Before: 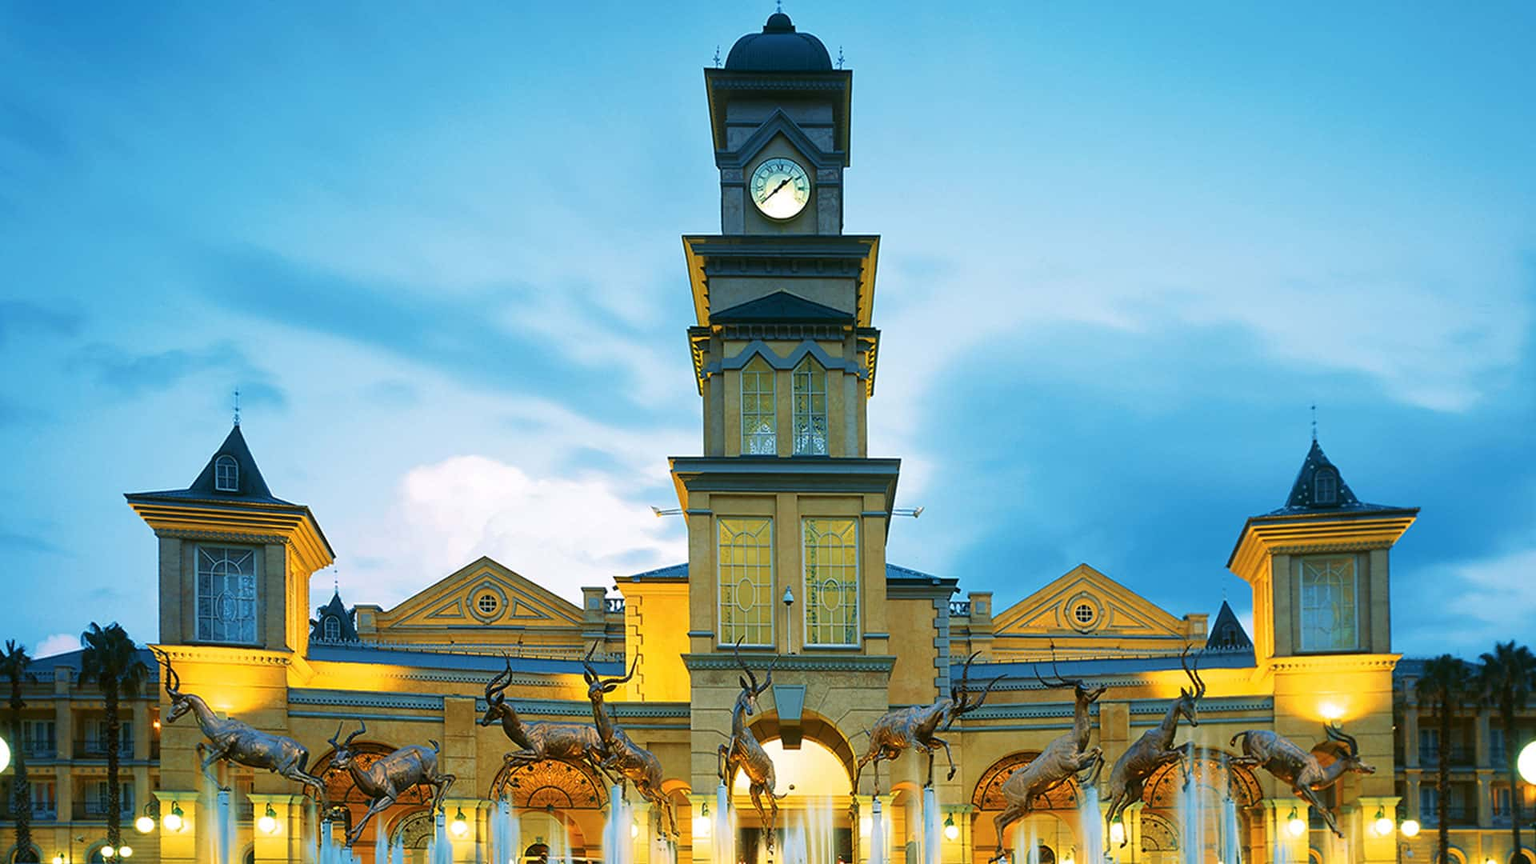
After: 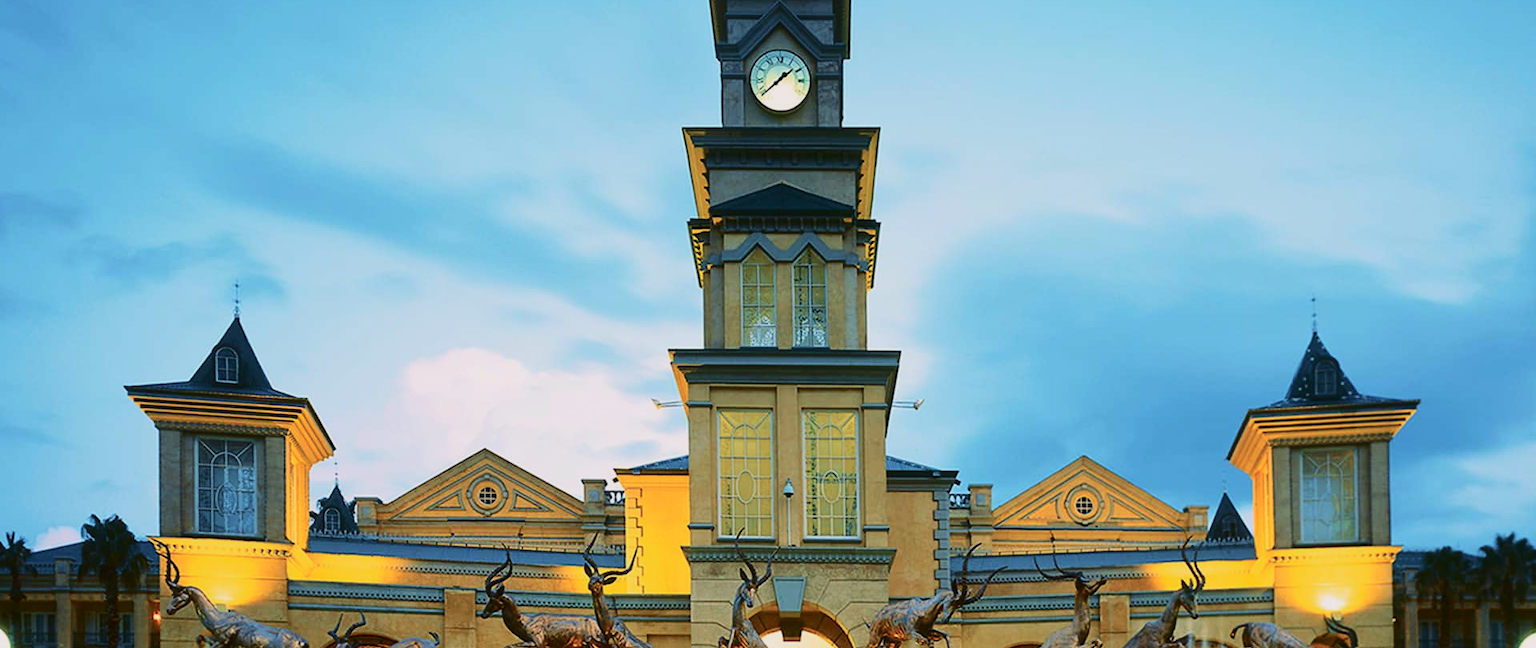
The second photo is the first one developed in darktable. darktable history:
crop and rotate: top 12.5%, bottom 12.5%
tone curve: curves: ch0 [(0, 0.019) (0.204, 0.162) (0.491, 0.519) (0.748, 0.765) (1, 0.919)]; ch1 [(0, 0) (0.179, 0.173) (0.322, 0.32) (0.442, 0.447) (0.496, 0.504) (0.566, 0.585) (0.761, 0.803) (1, 1)]; ch2 [(0, 0) (0.434, 0.447) (0.483, 0.487) (0.555, 0.563) (0.697, 0.68) (1, 1)], color space Lab, independent channels, preserve colors none
